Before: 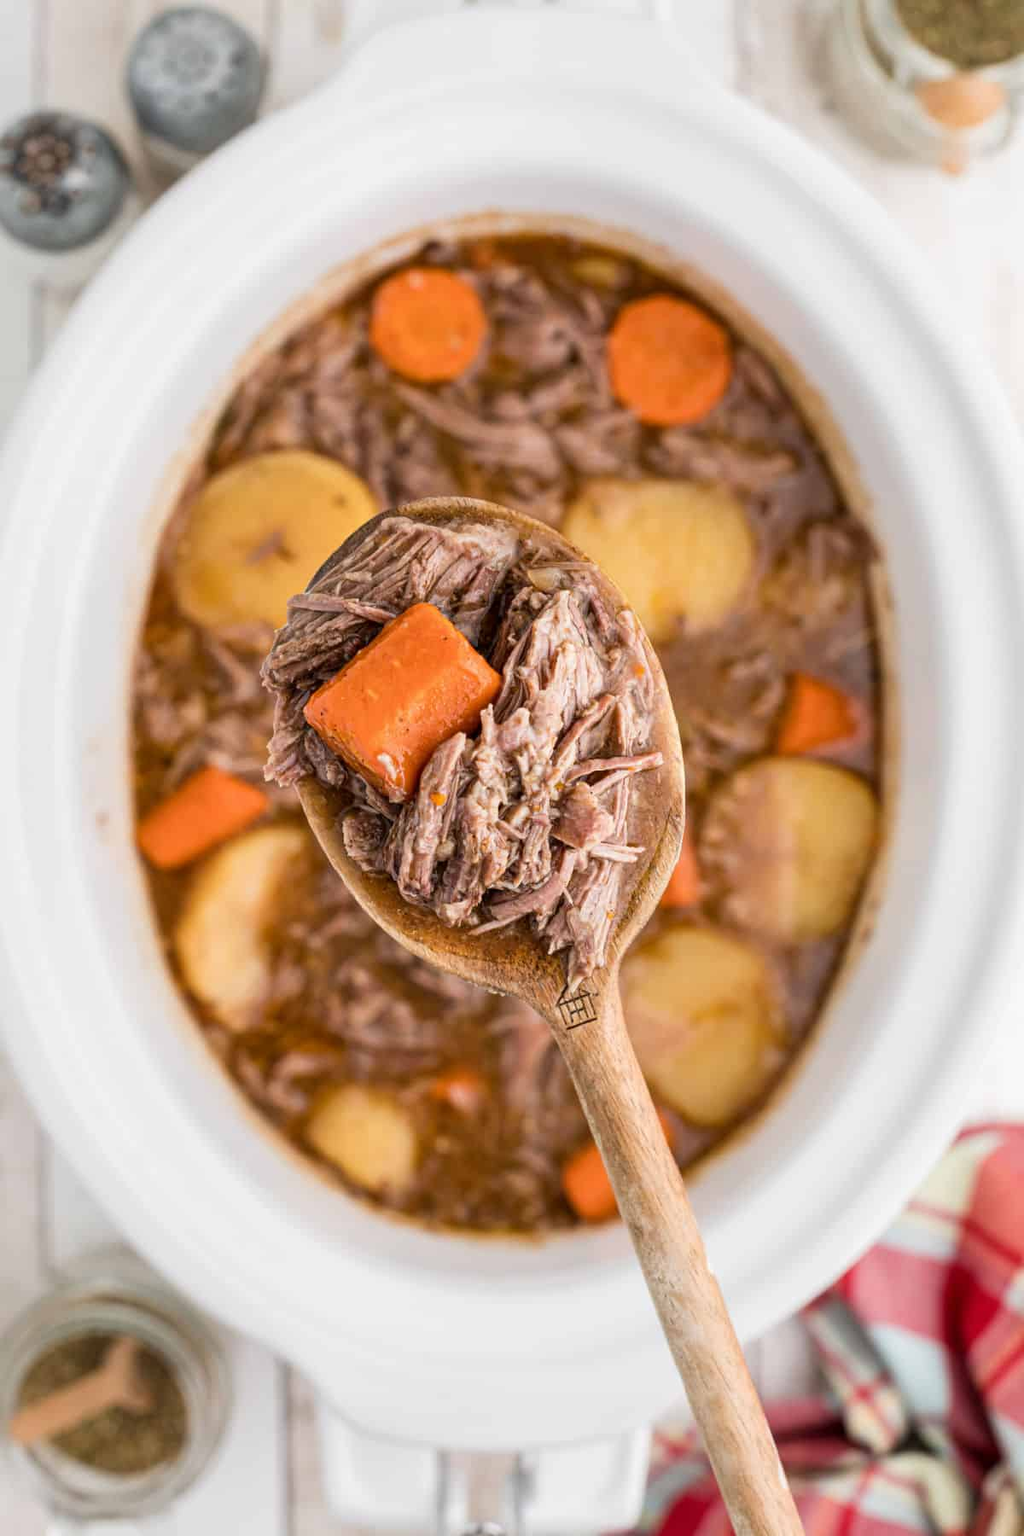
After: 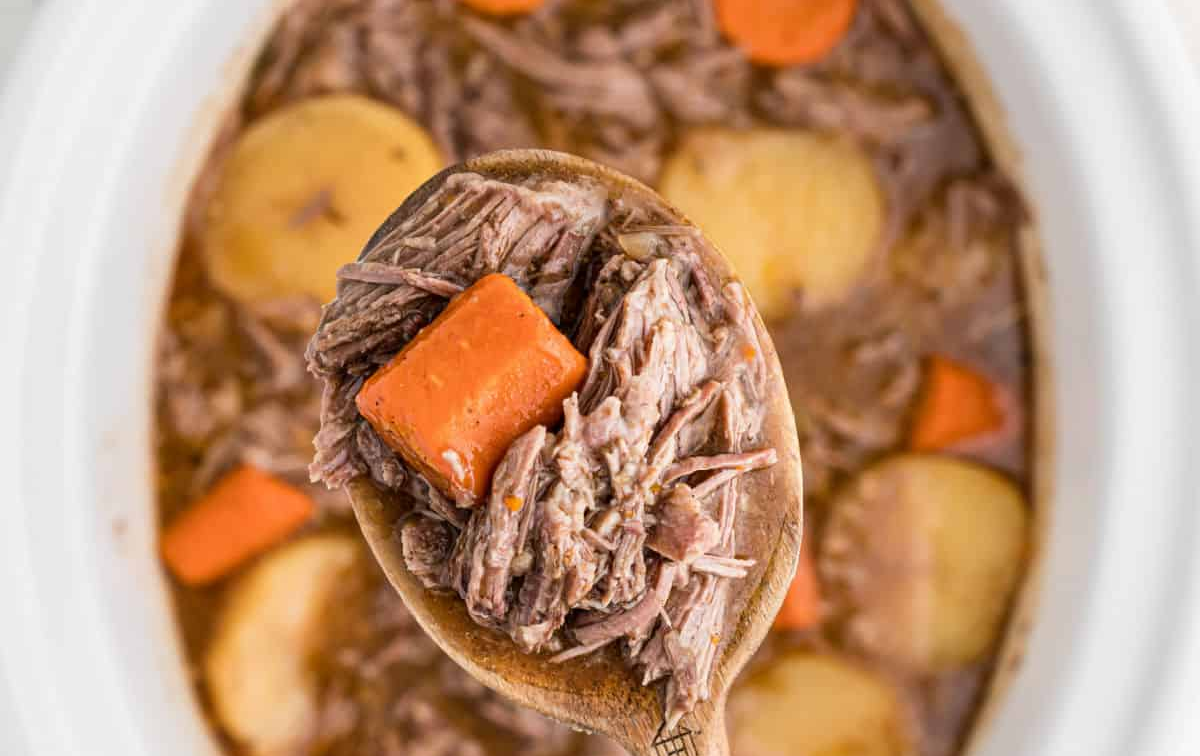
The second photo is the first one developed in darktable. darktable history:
crop and rotate: top 24.087%, bottom 33.861%
